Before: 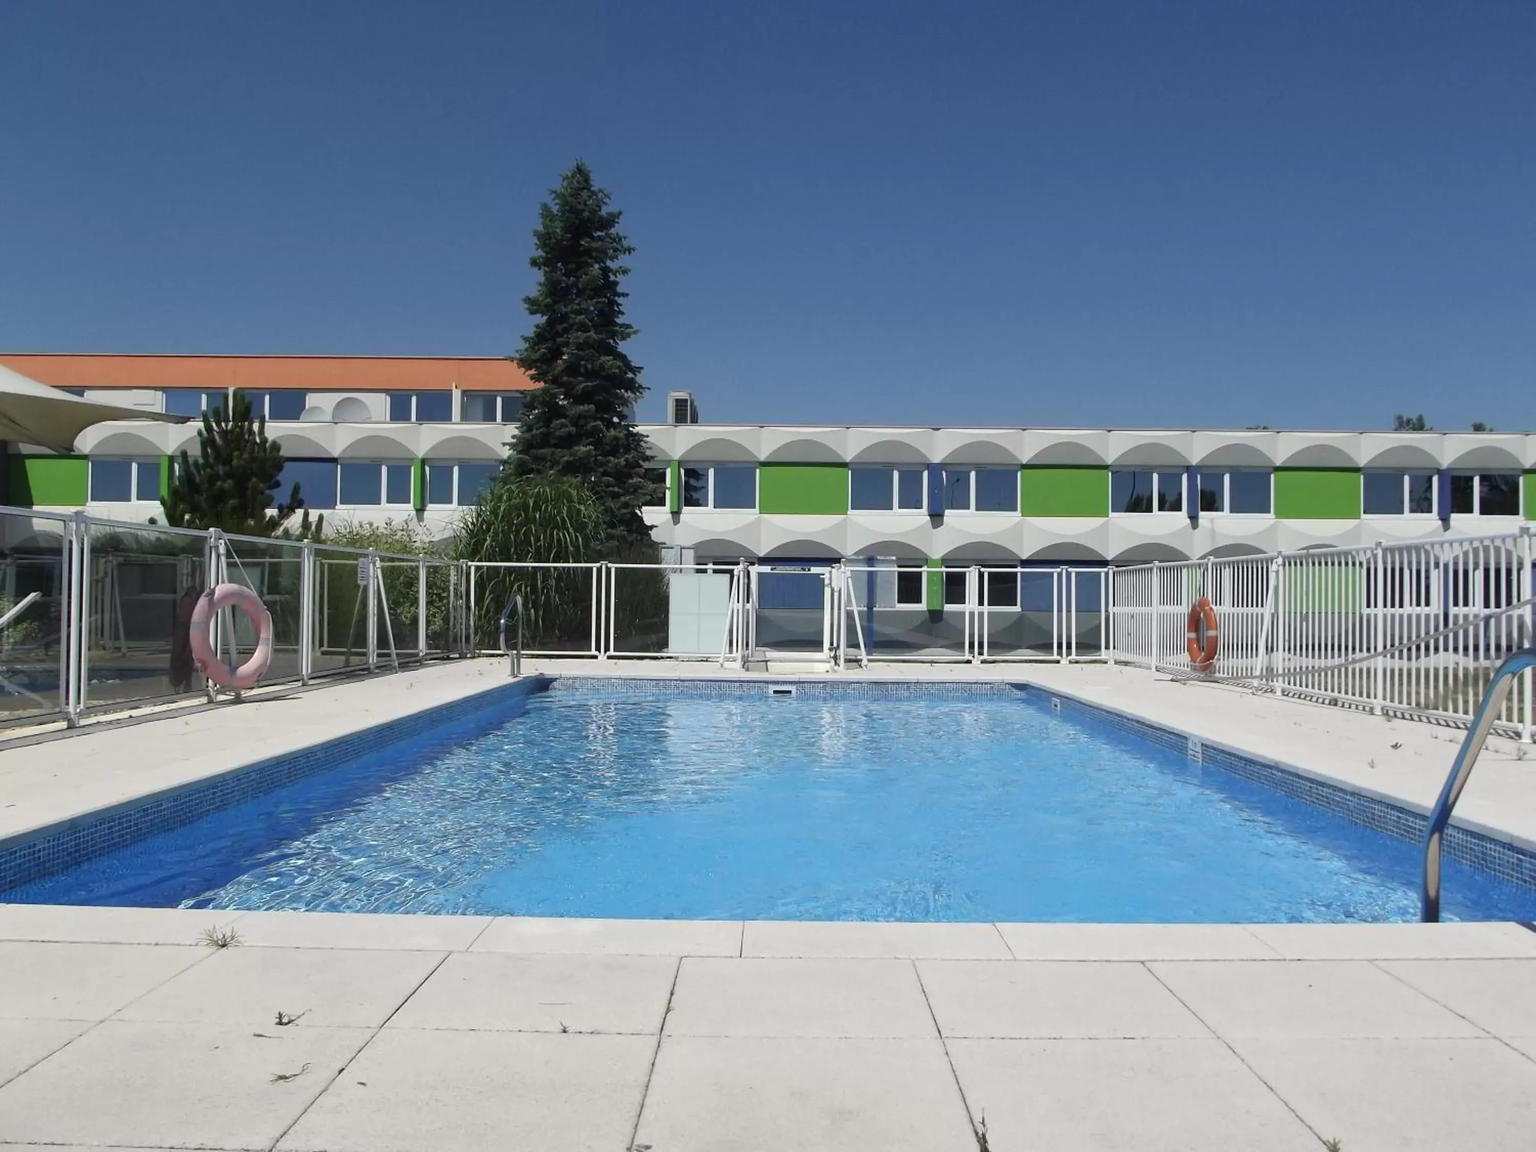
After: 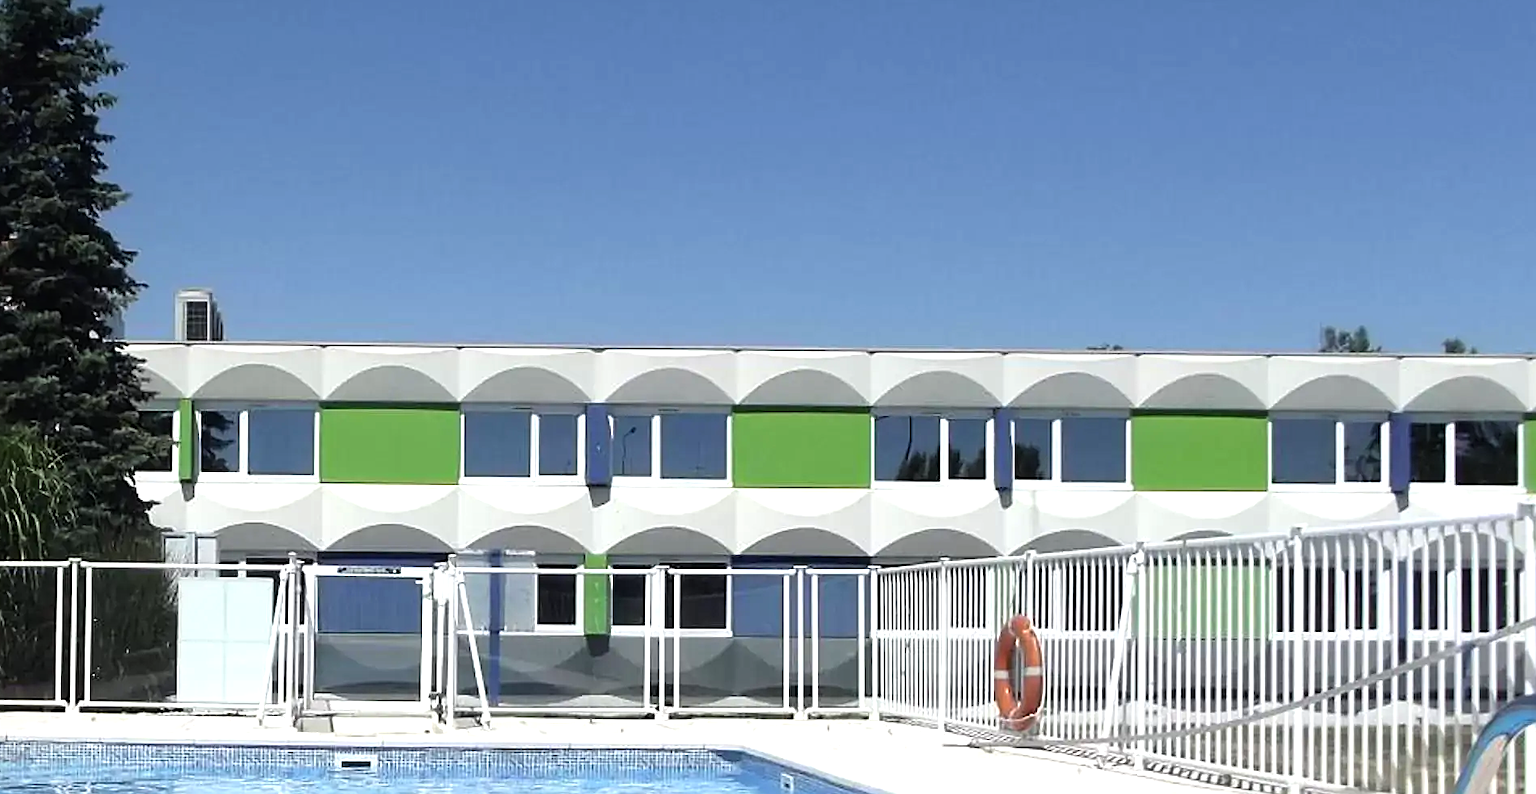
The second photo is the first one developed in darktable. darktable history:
tone equalizer: -8 EV -0.717 EV, -7 EV -0.682 EV, -6 EV -0.609 EV, -5 EV -0.388 EV, -3 EV 0.39 EV, -2 EV 0.6 EV, -1 EV 0.696 EV, +0 EV 0.775 EV
sharpen: on, module defaults
crop: left 36.255%, top 18.036%, right 0.302%, bottom 38.209%
